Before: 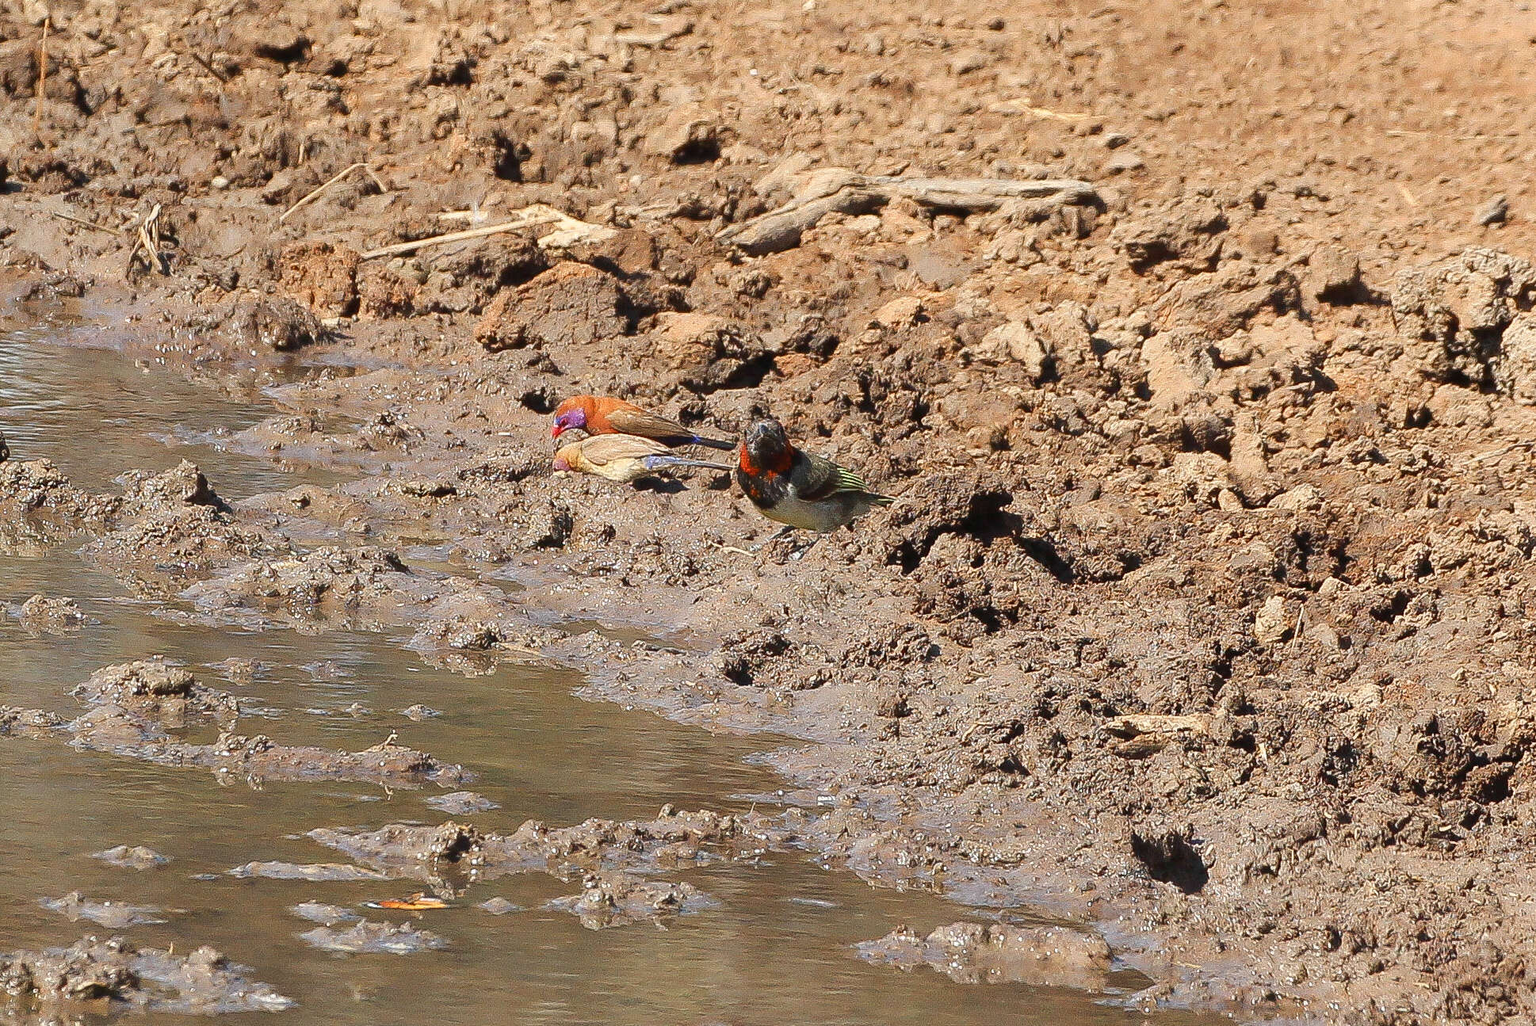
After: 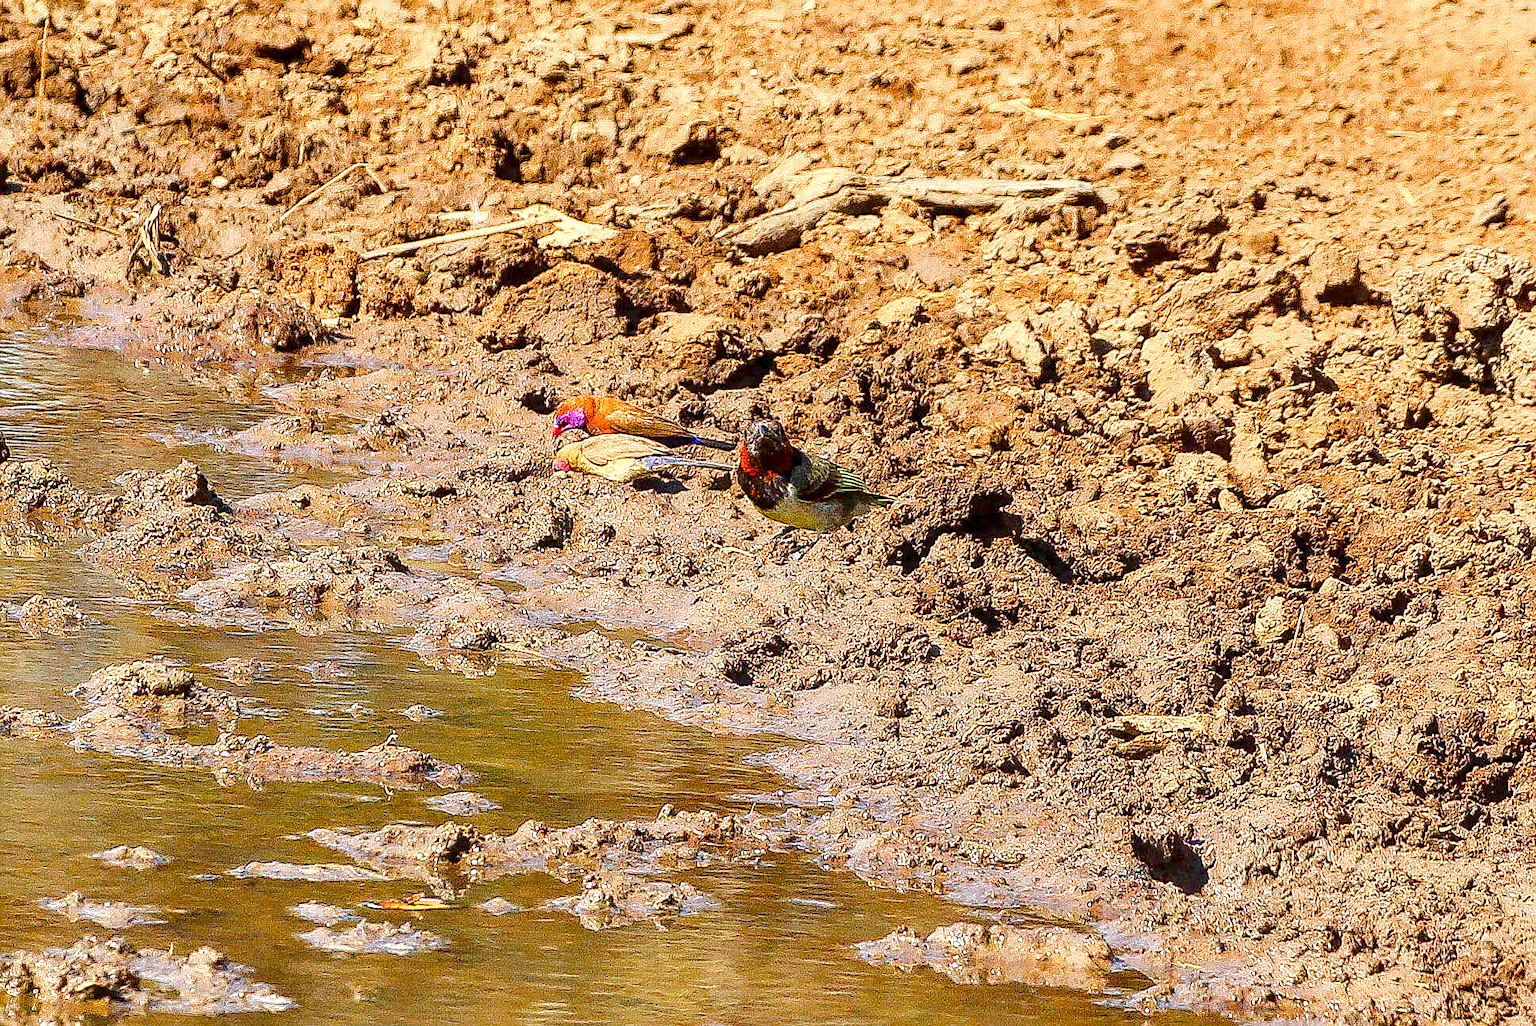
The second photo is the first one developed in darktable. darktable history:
local contrast: detail 160%
sharpen: on, module defaults
color balance rgb: perceptual saturation grading › global saturation 24.74%, perceptual saturation grading › highlights -51.22%, perceptual saturation grading › mid-tones 19.16%, perceptual saturation grading › shadows 60.98%, global vibrance 50%
contrast brightness saturation: contrast 0.2, brightness 0.16, saturation 0.22
